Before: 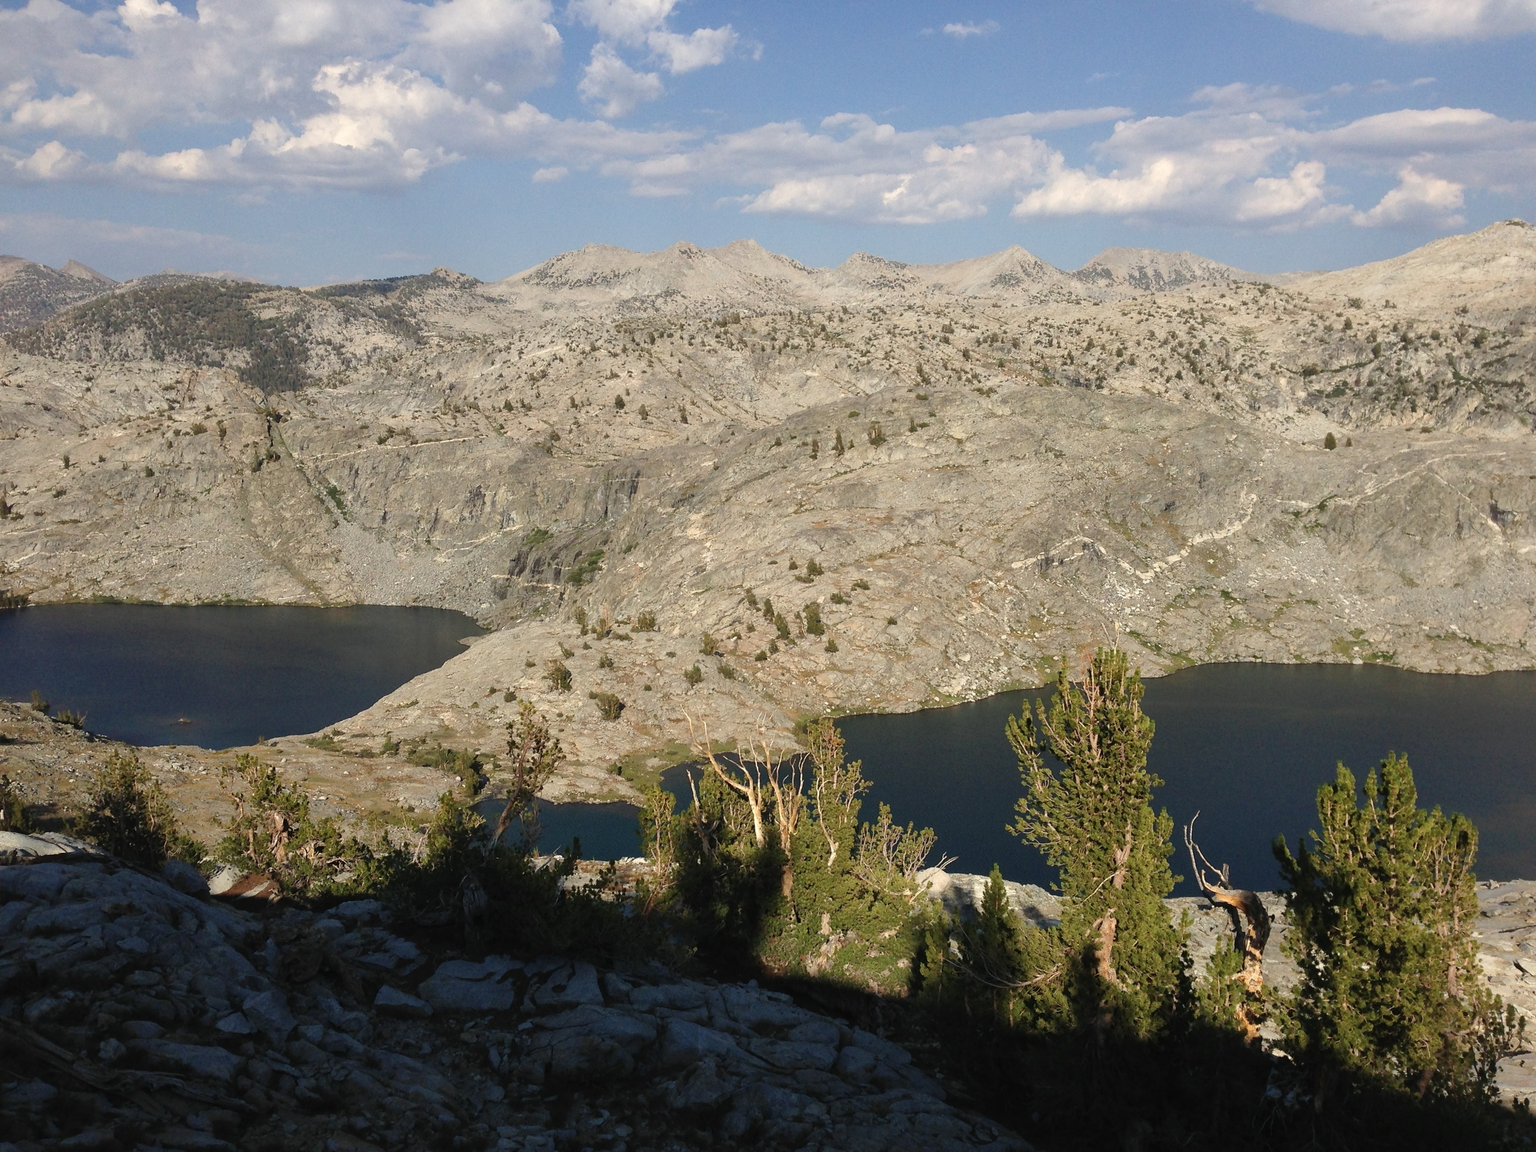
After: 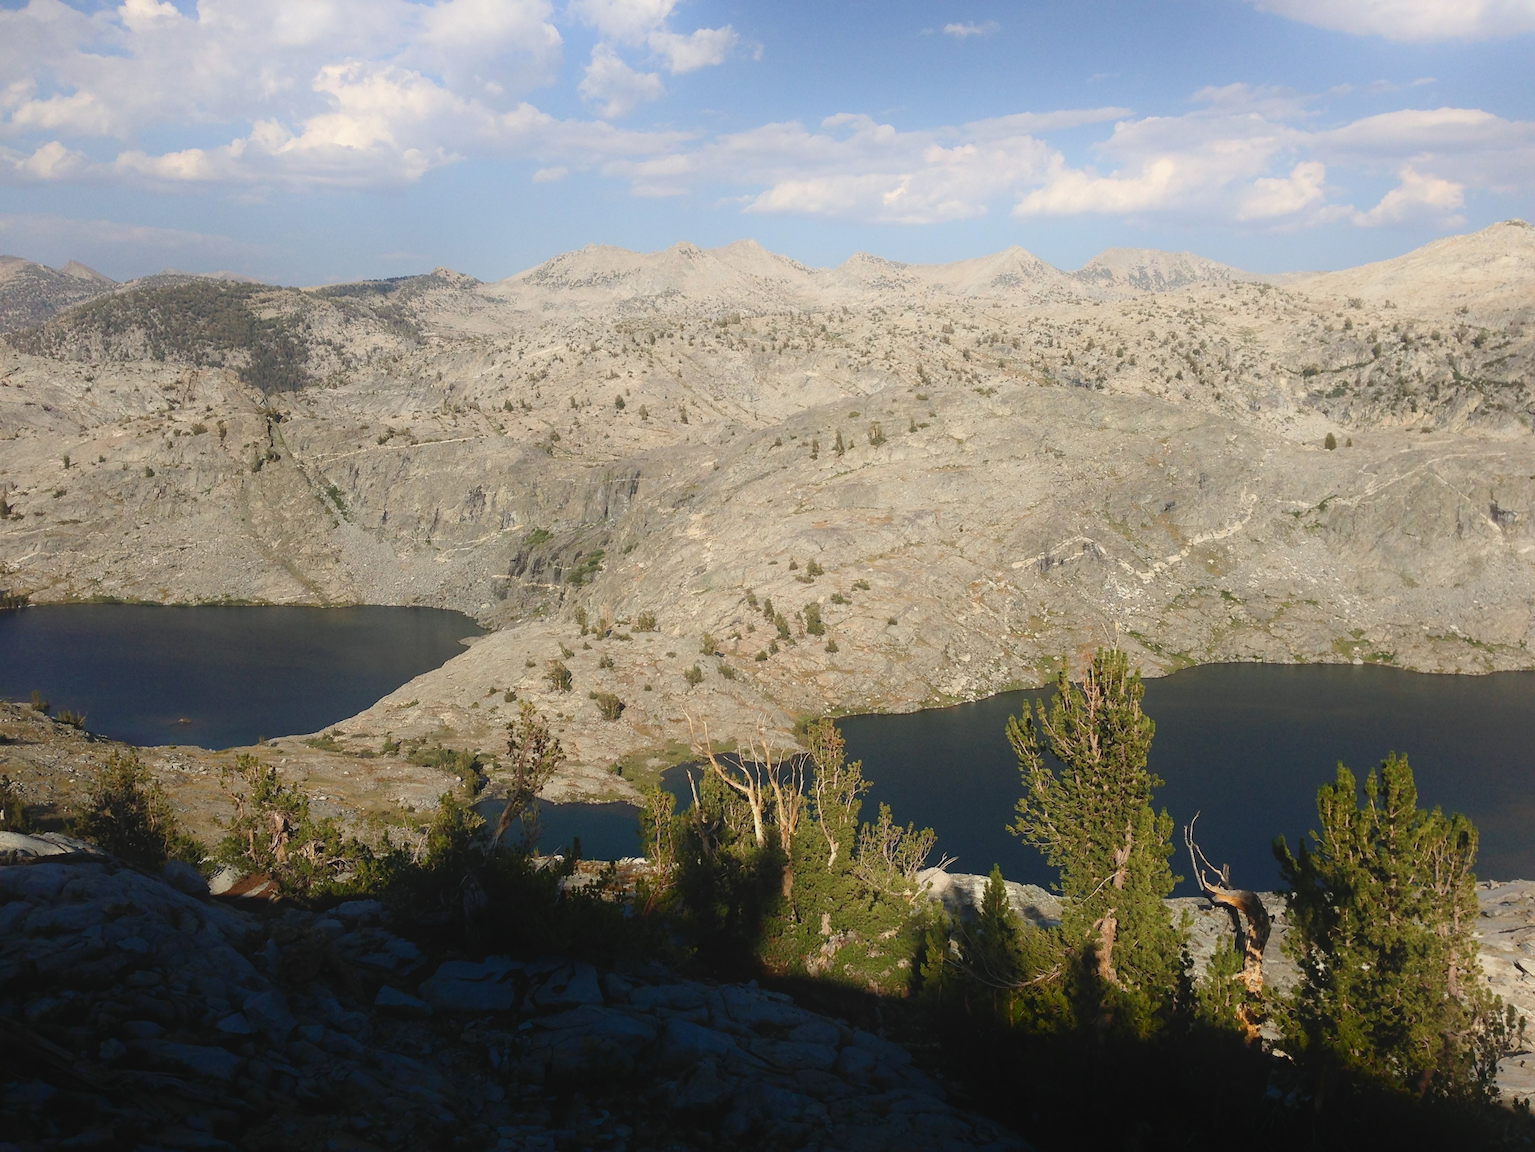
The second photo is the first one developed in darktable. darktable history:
shadows and highlights: shadows -53.86, highlights 85.01, soften with gaussian
contrast brightness saturation: contrast -0.13
